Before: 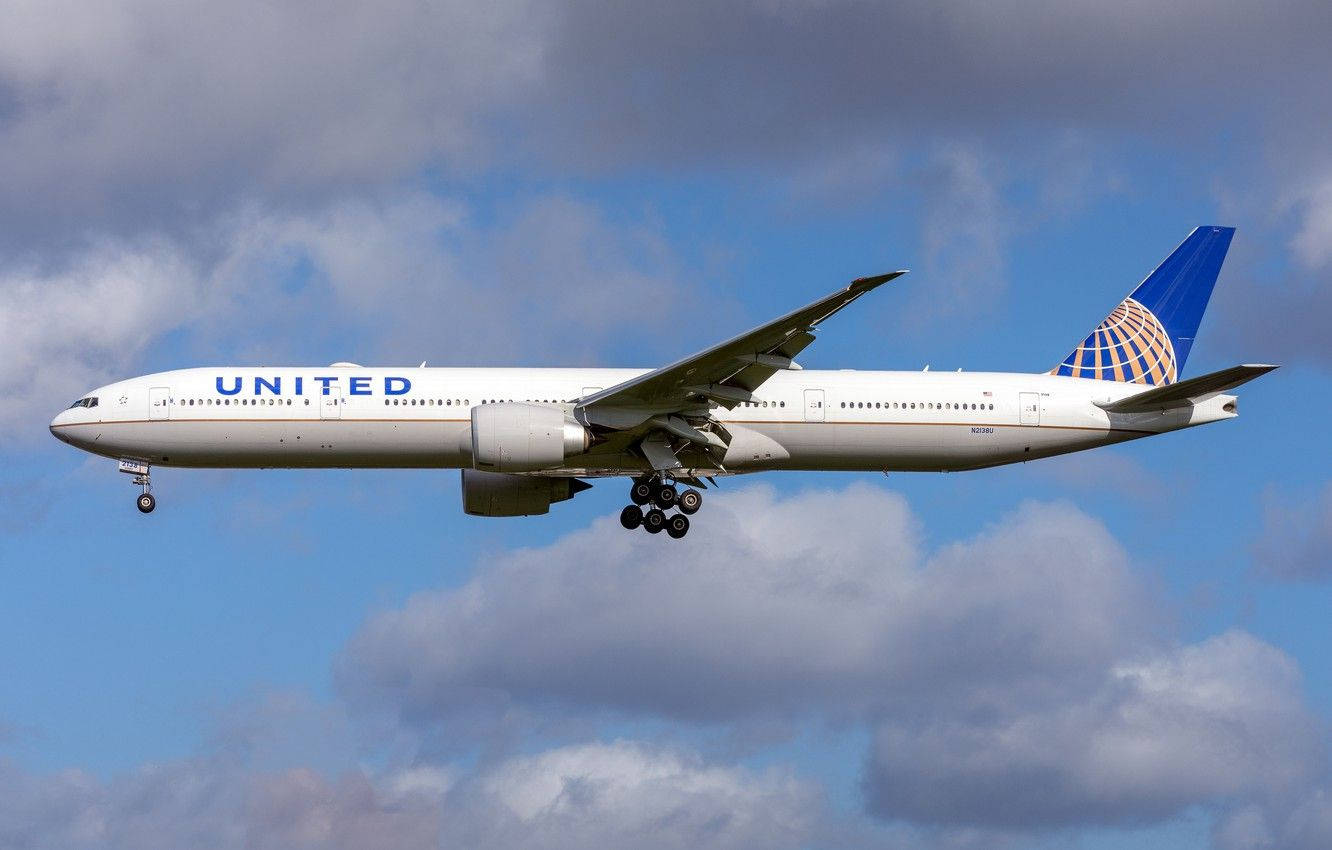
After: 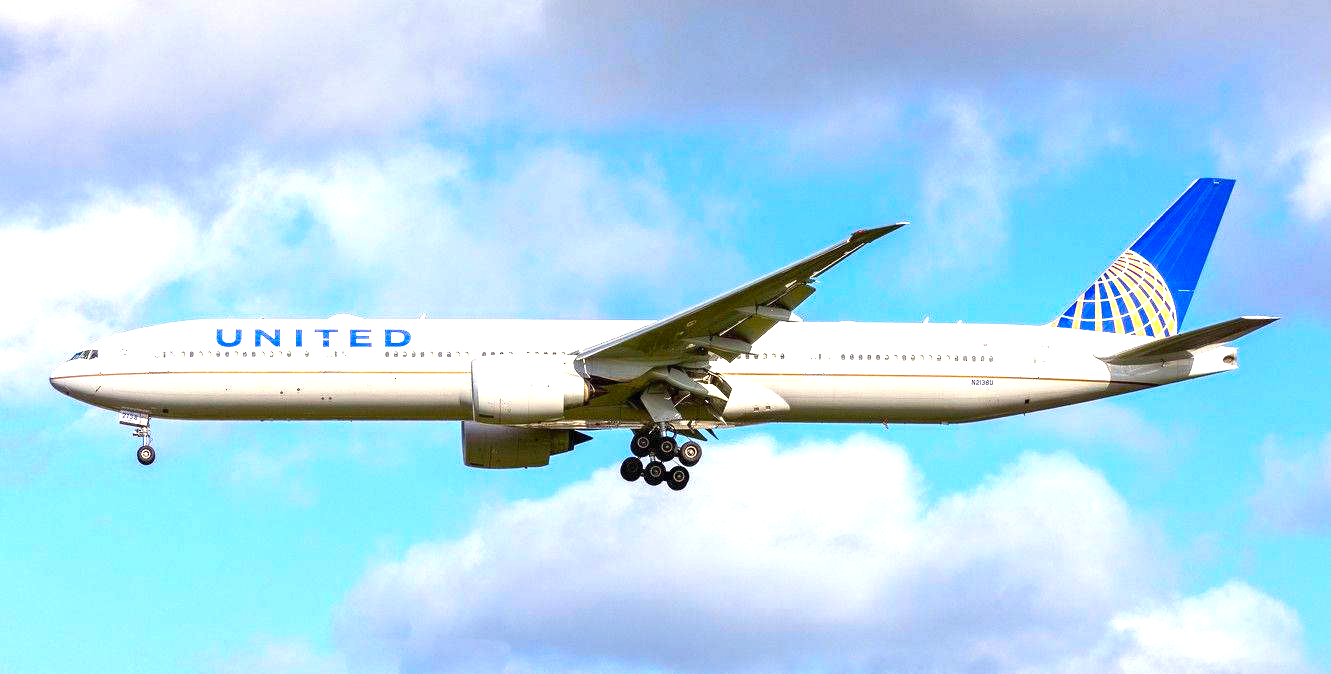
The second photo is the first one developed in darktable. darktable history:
exposure: black level correction 0, exposure 1.446 EV, compensate highlight preservation false
crop and rotate: top 5.655%, bottom 15.008%
color balance rgb: highlights gain › luminance 5.57%, highlights gain › chroma 2.515%, highlights gain › hue 87.91°, perceptual saturation grading › global saturation 30.667%
